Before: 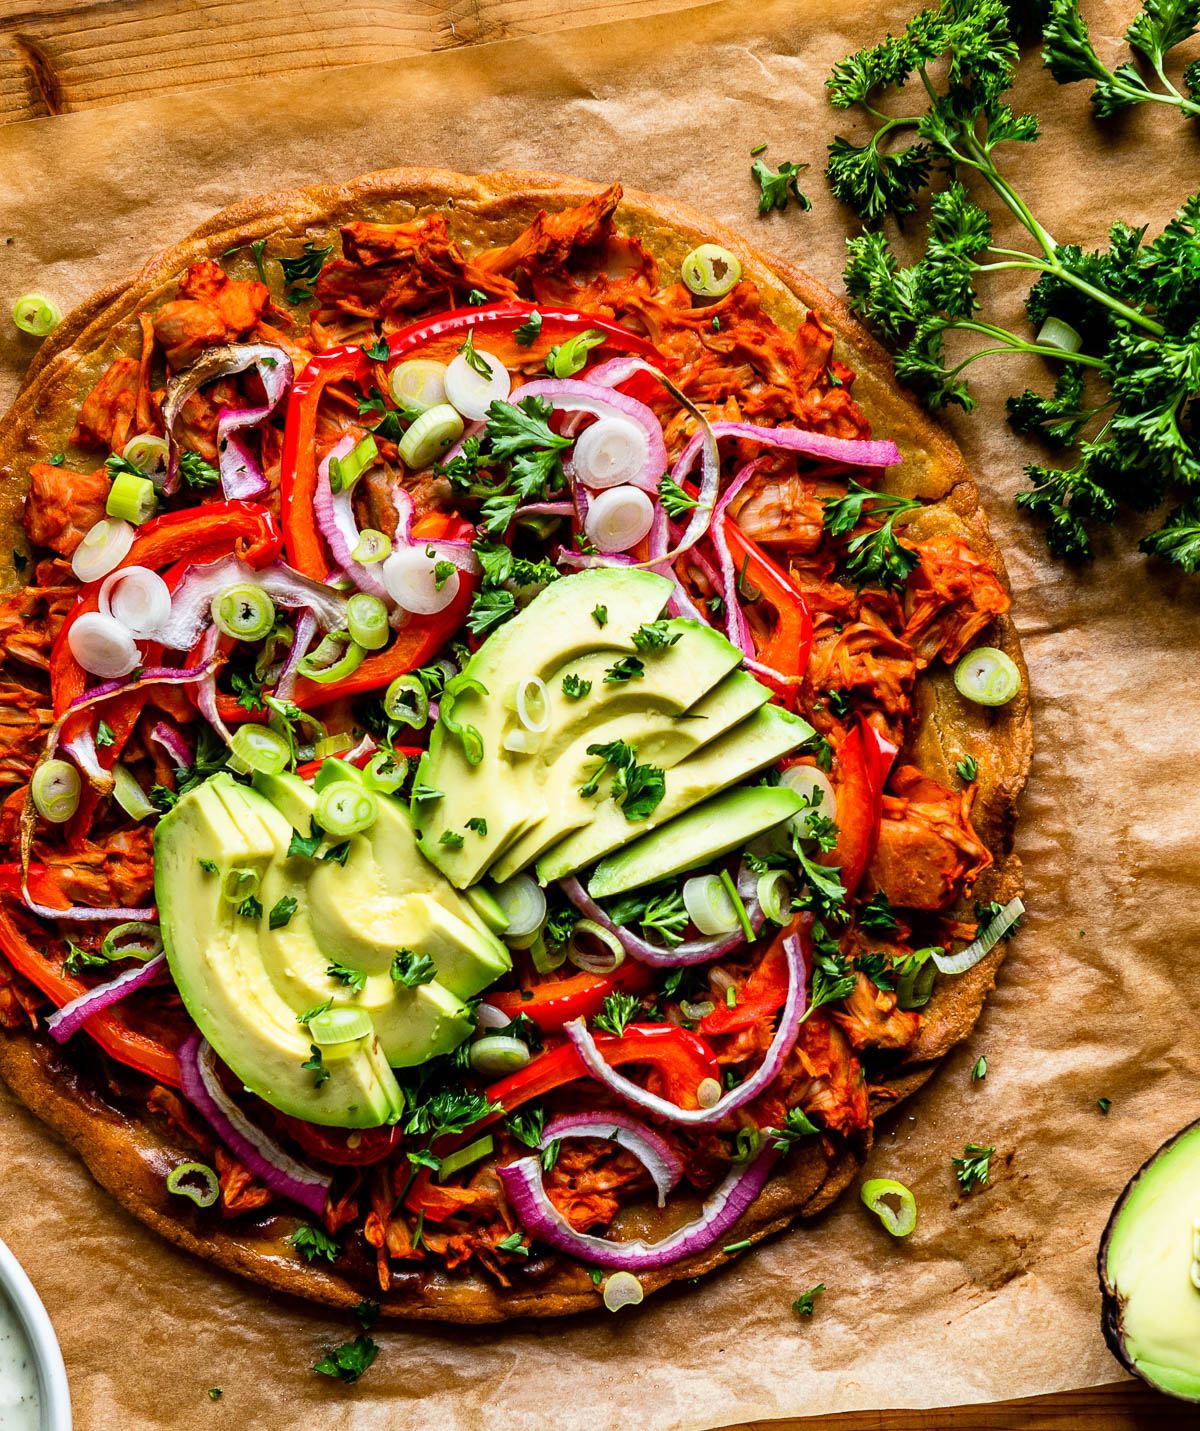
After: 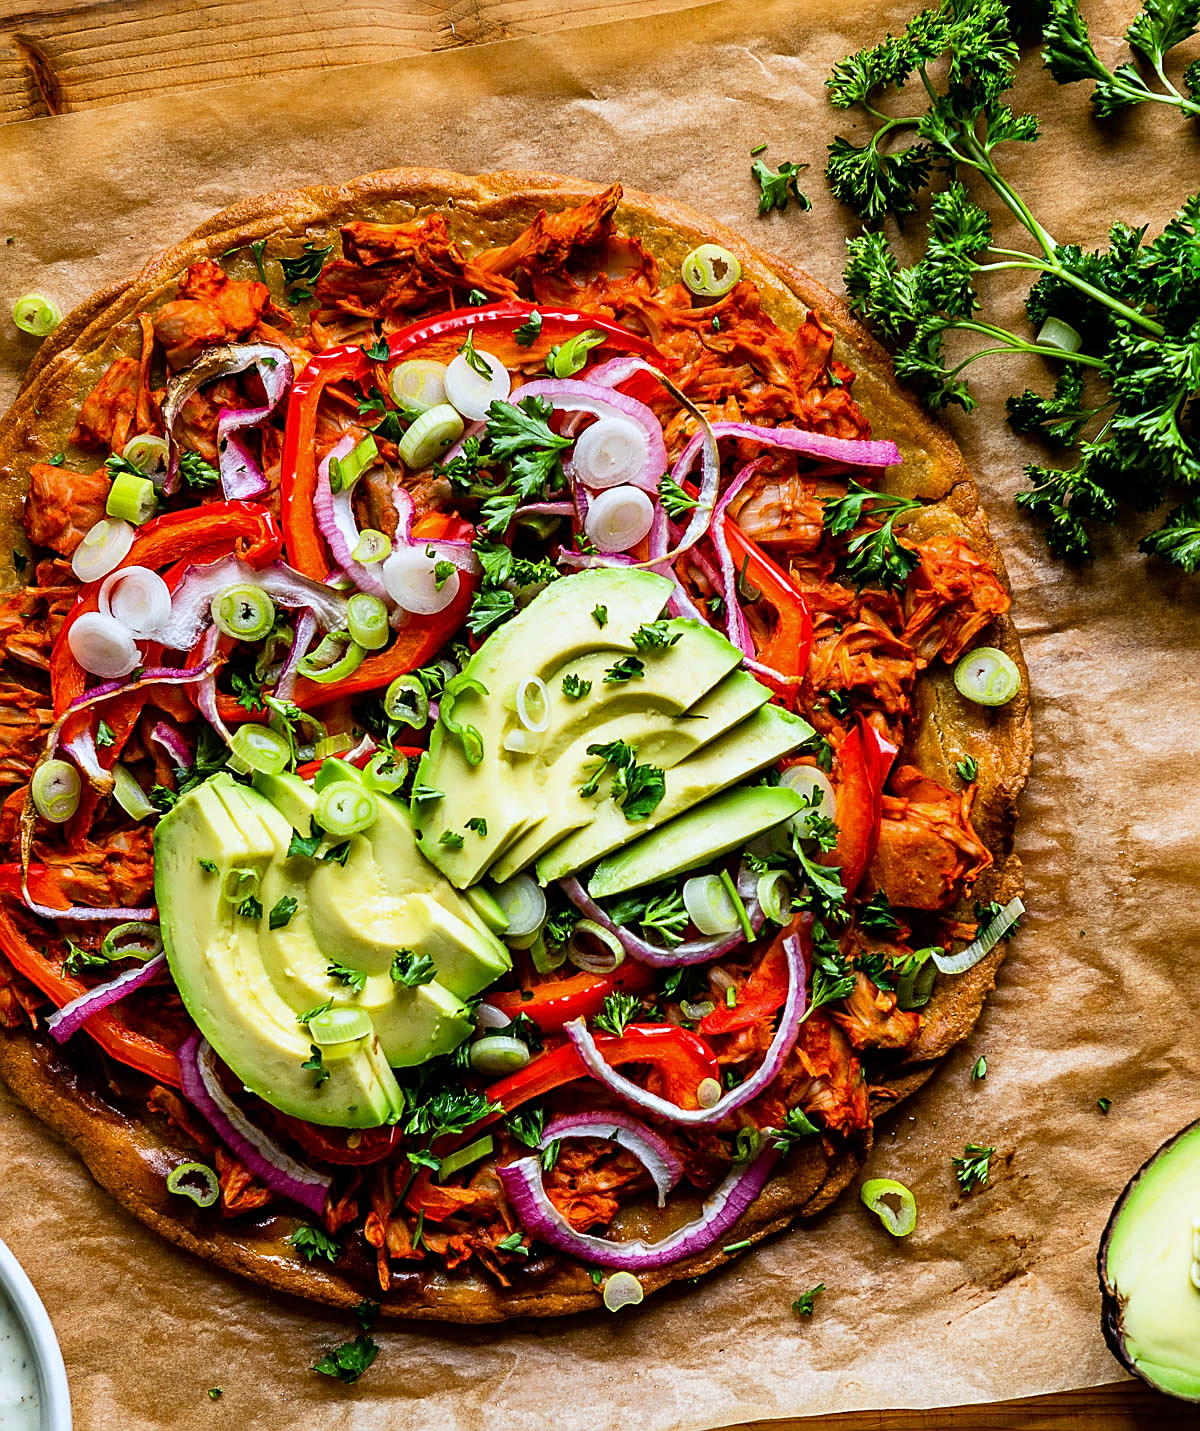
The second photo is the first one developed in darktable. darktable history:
exposure: exposure -0.048 EV, compensate highlight preservation false
sharpen: on, module defaults
white balance: red 0.974, blue 1.044
